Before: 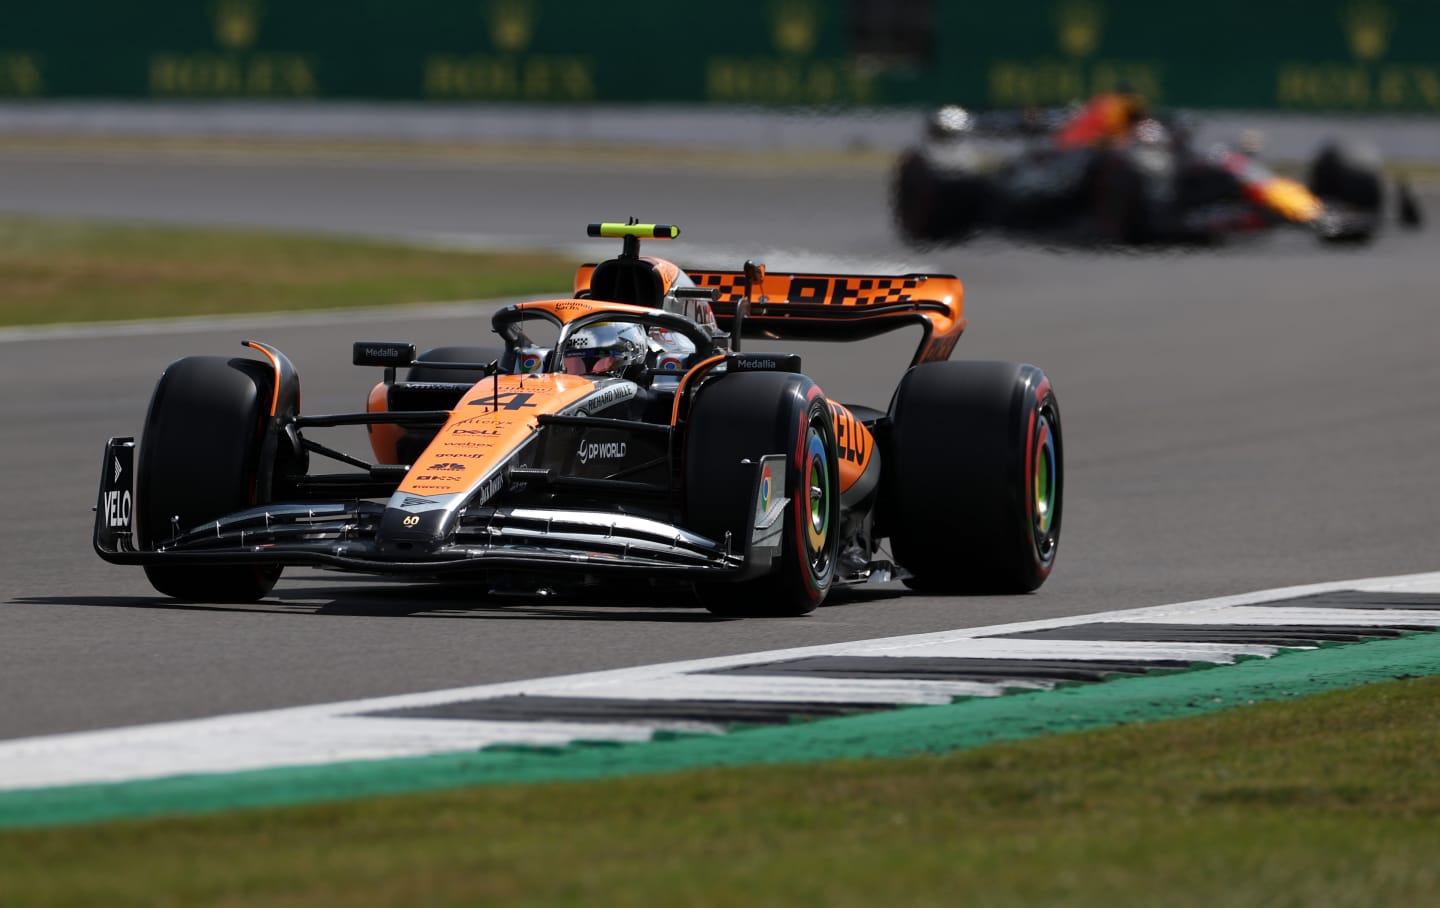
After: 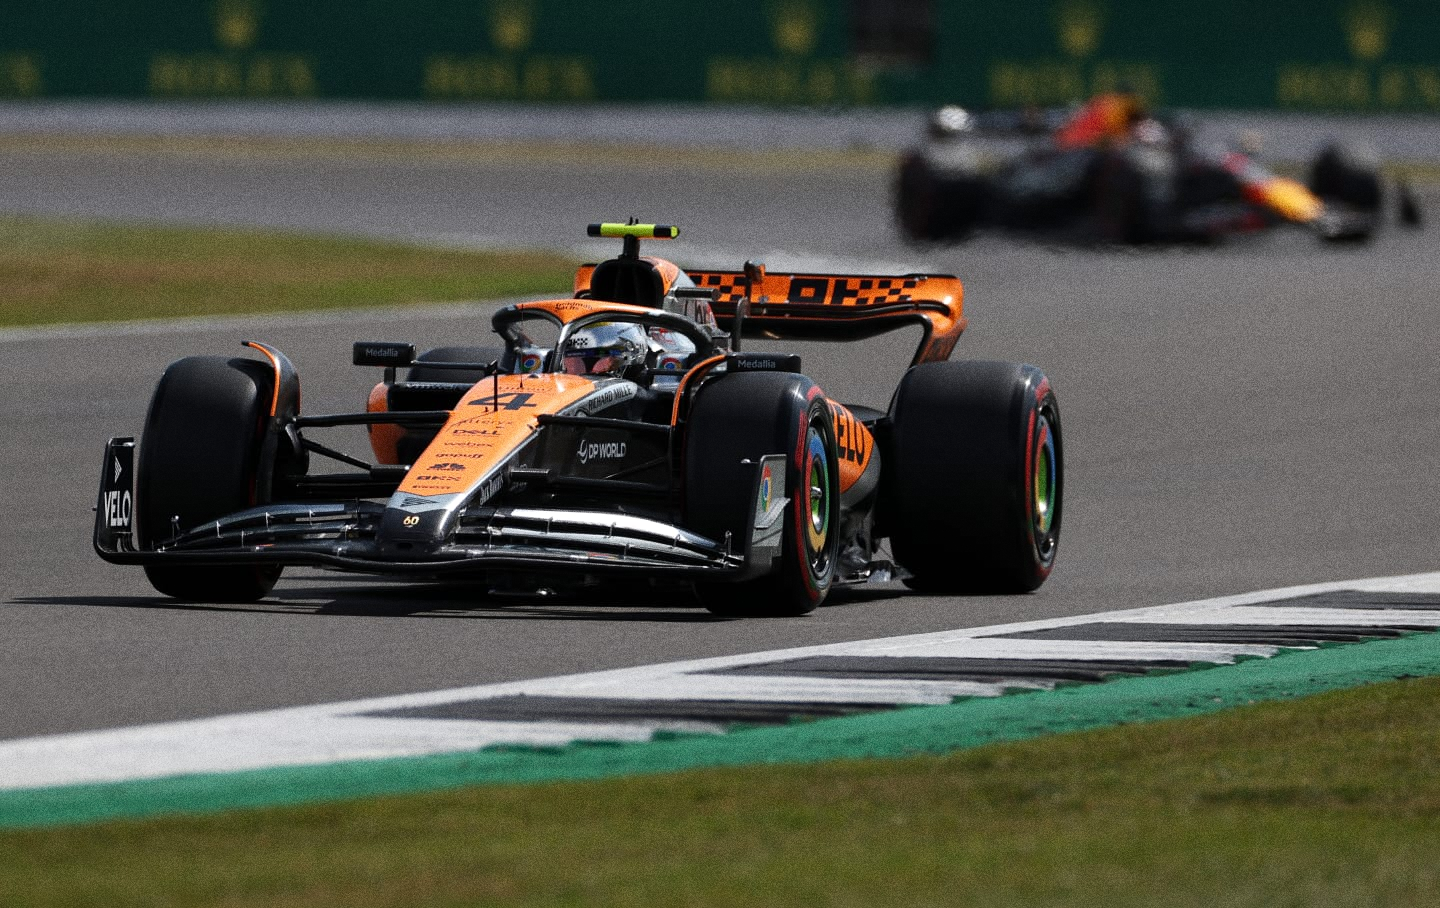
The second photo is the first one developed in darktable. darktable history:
rotate and perspective: automatic cropping off
grain: coarseness 0.09 ISO, strength 40%
